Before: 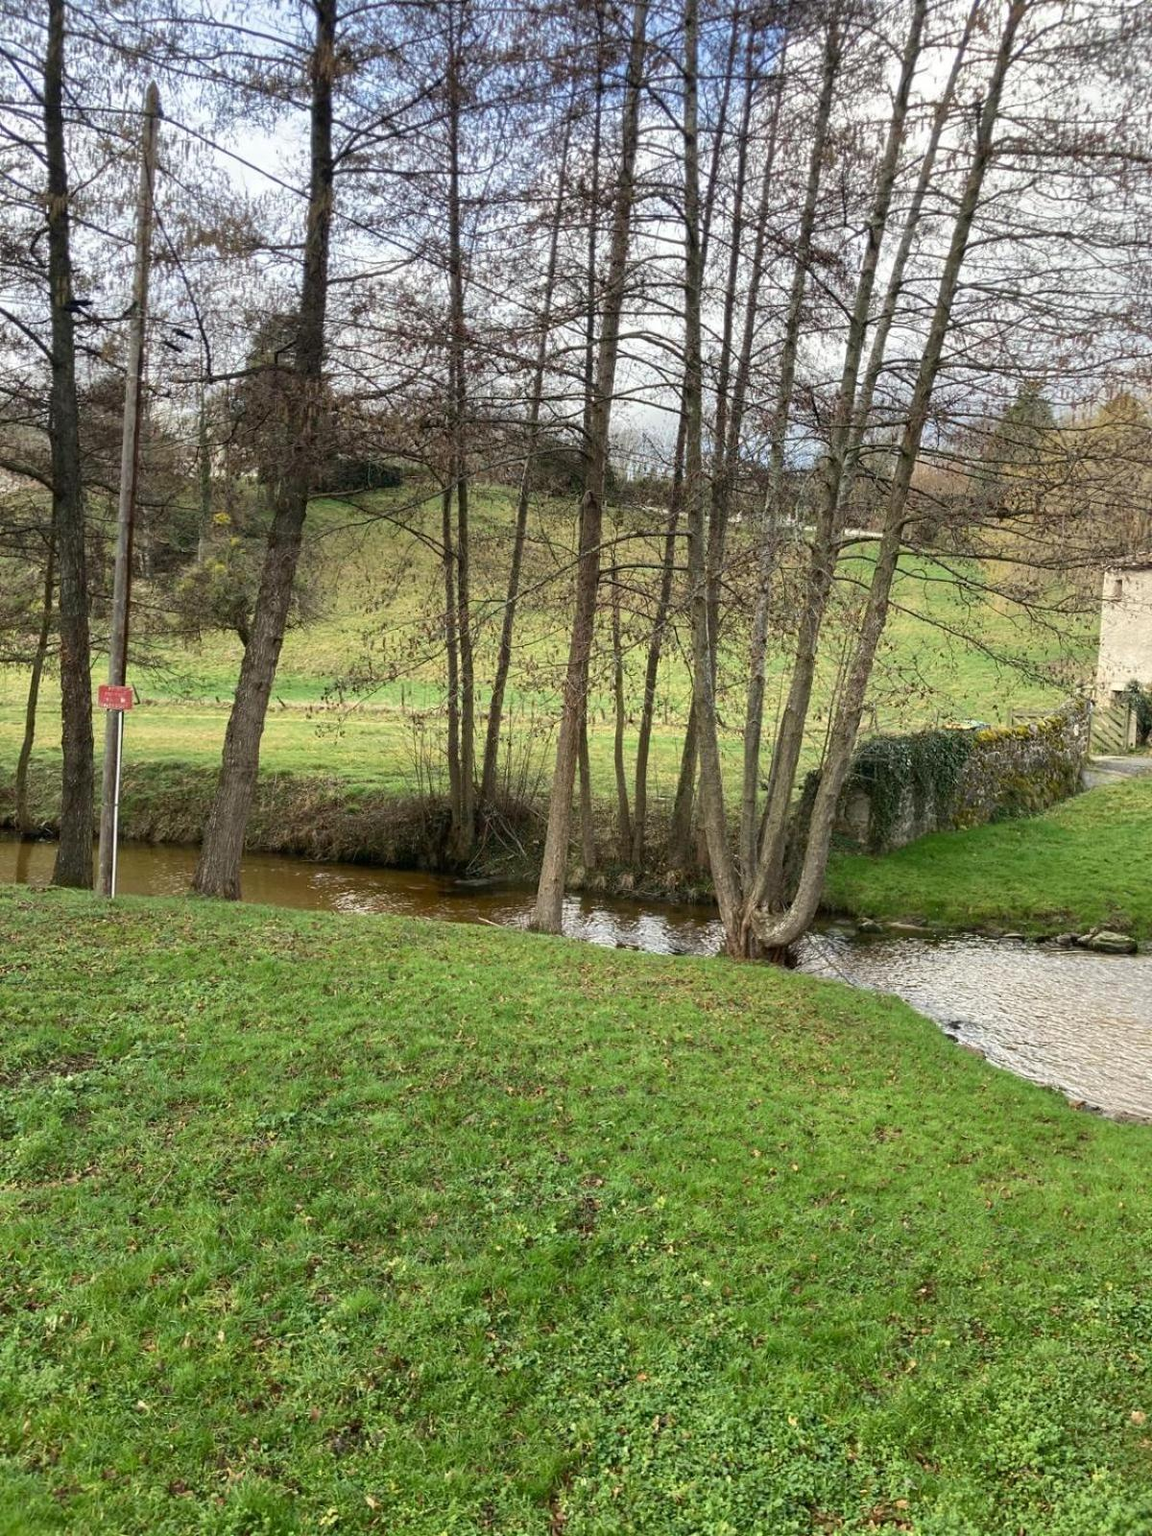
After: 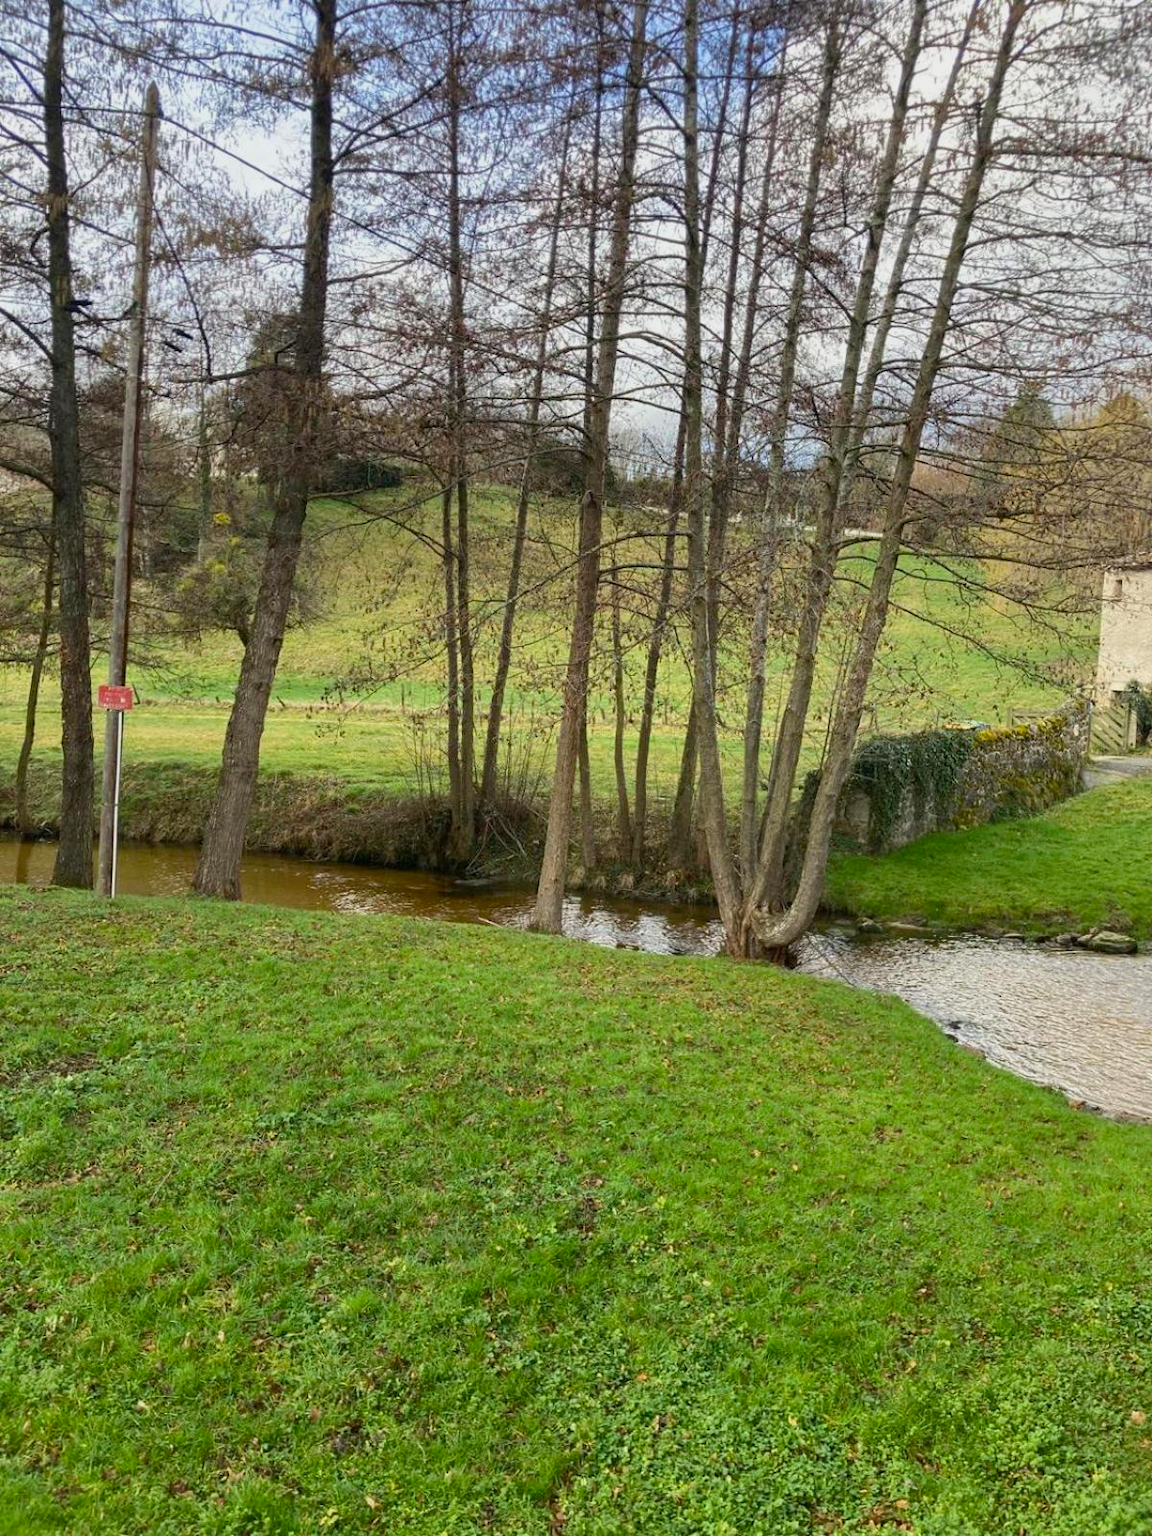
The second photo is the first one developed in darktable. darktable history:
color balance rgb: shadows lift › luminance -9.427%, perceptual saturation grading › global saturation 19.719%, contrast -9.803%
